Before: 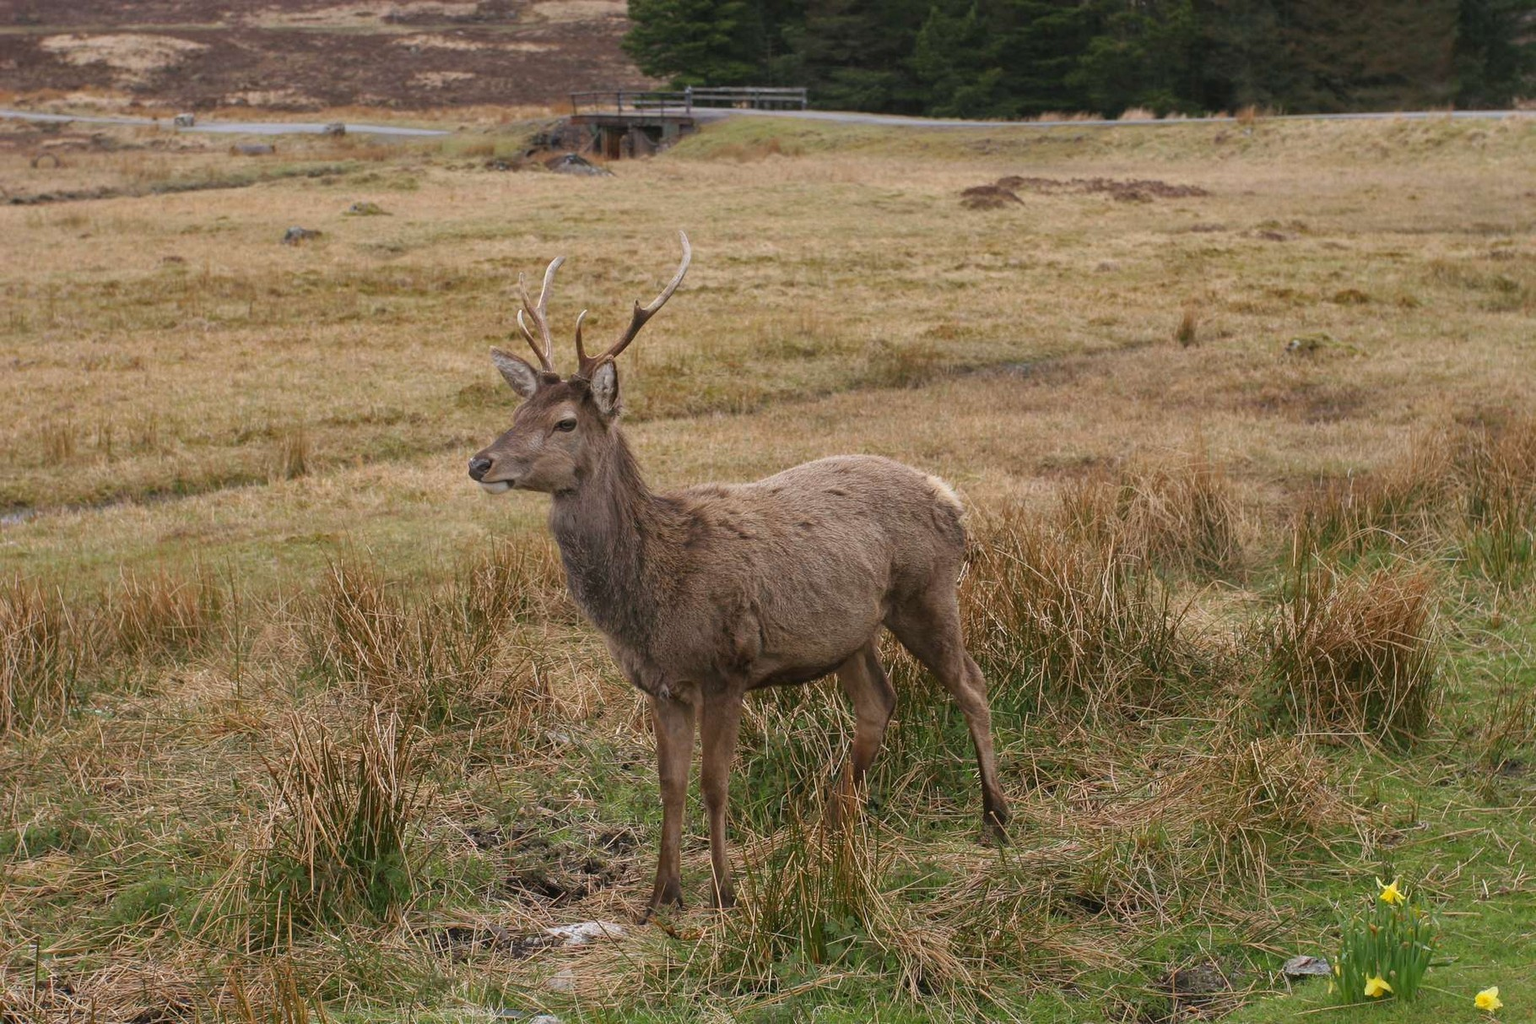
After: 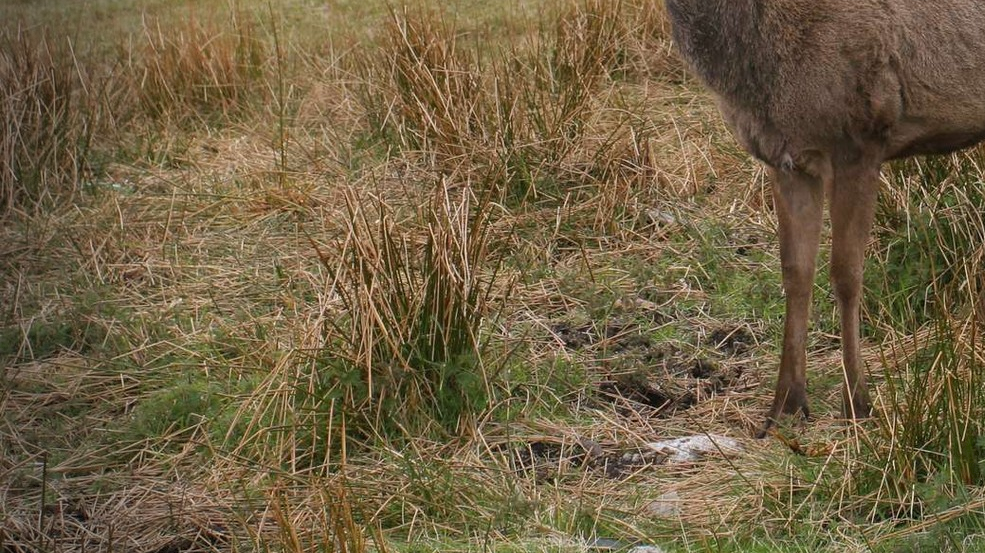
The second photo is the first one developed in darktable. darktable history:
vignetting: brightness -0.577, saturation -0.269, center (0.217, -0.231), dithering 8-bit output
crop and rotate: top 54.21%, right 45.83%, bottom 0.177%
